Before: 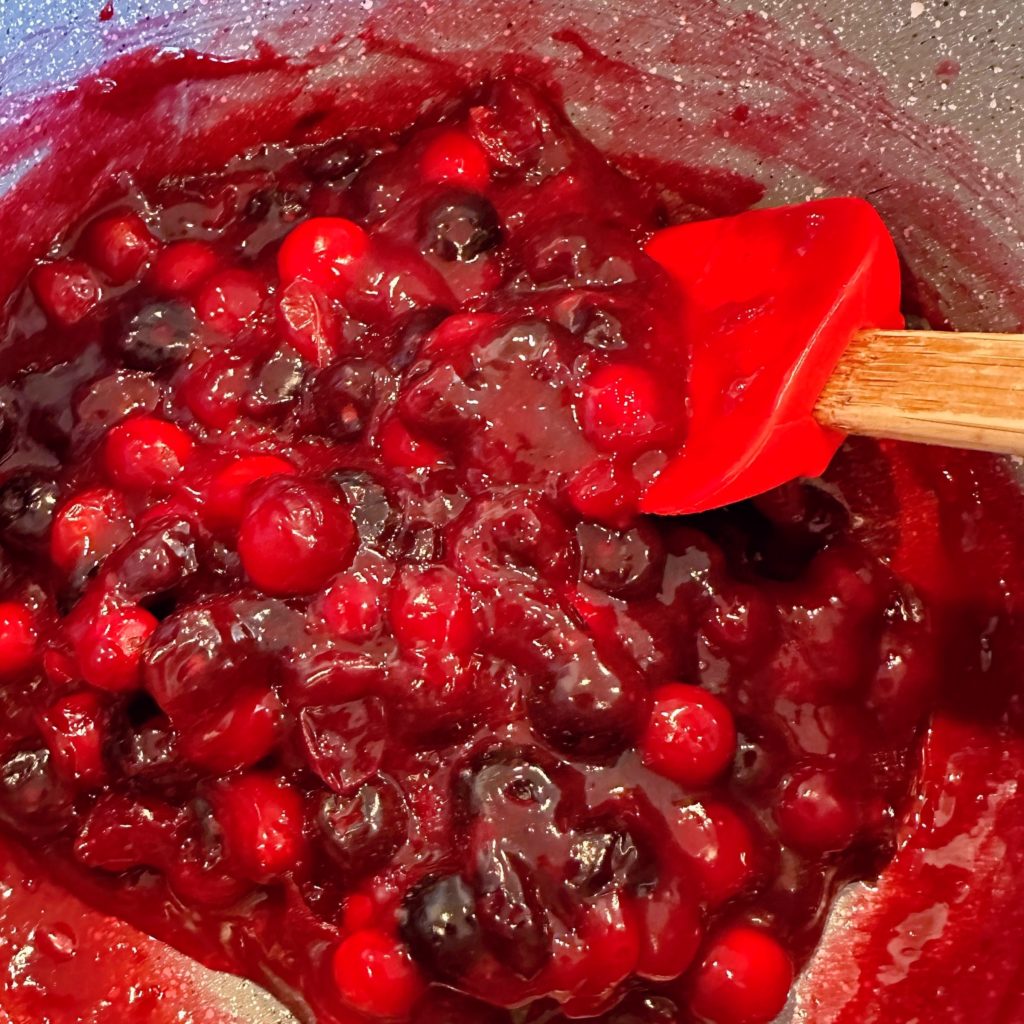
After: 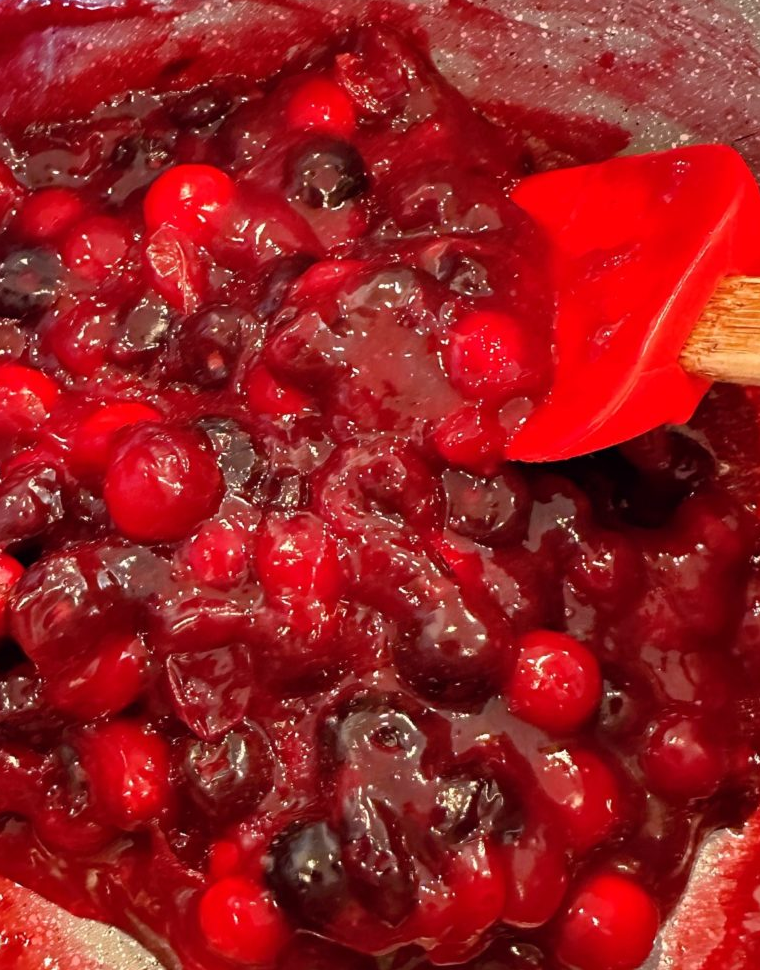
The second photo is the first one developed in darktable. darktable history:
crop and rotate: left 13.129%, top 5.237%, right 12.556%
